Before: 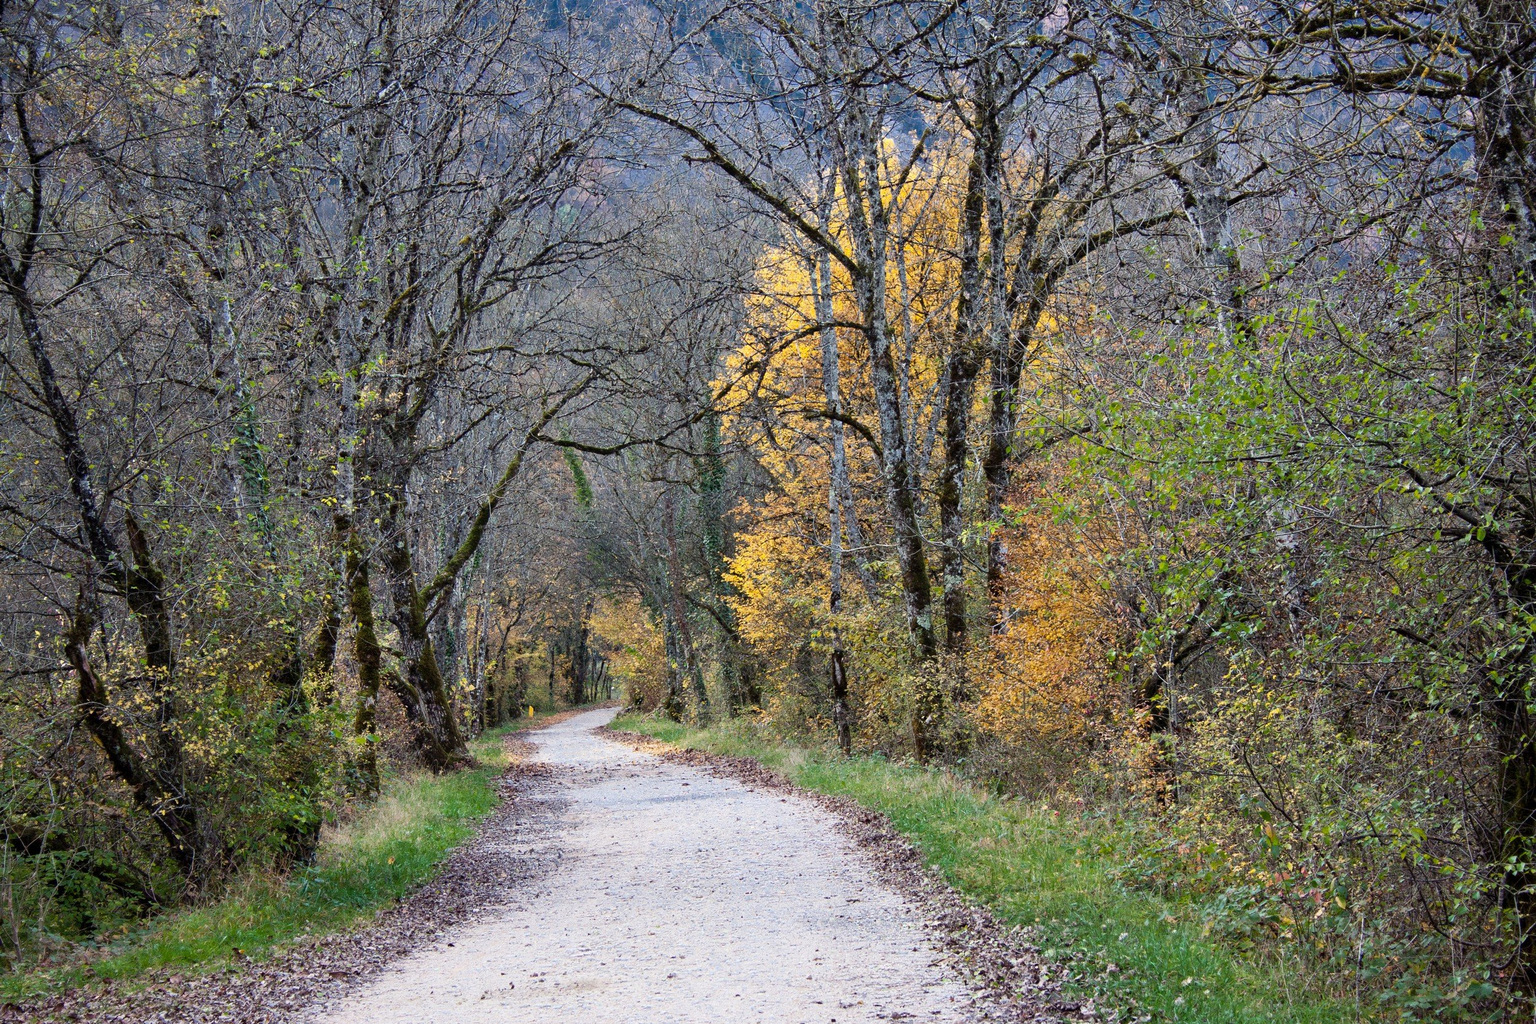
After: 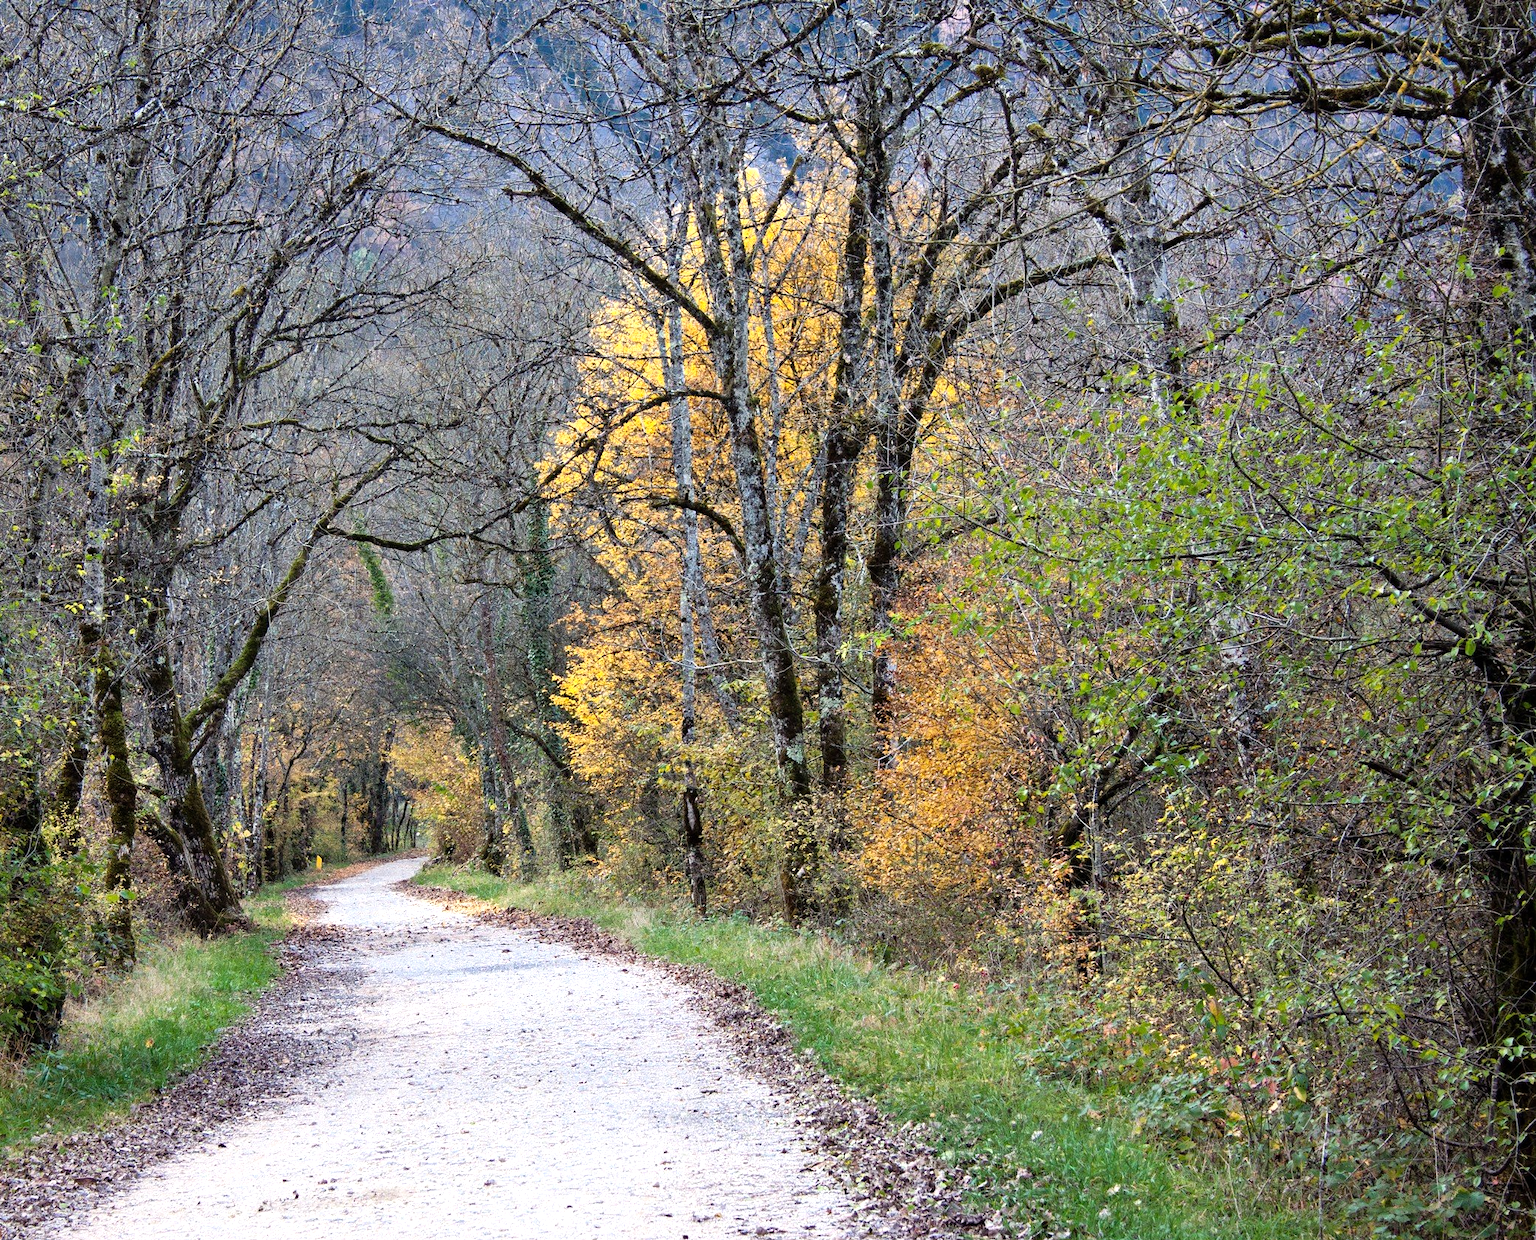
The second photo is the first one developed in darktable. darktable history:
crop: left 17.472%, bottom 0.033%
tone equalizer: -8 EV -0.431 EV, -7 EV -0.382 EV, -6 EV -0.294 EV, -5 EV -0.261 EV, -3 EV 0.244 EV, -2 EV 0.36 EV, -1 EV 0.395 EV, +0 EV 0.444 EV
